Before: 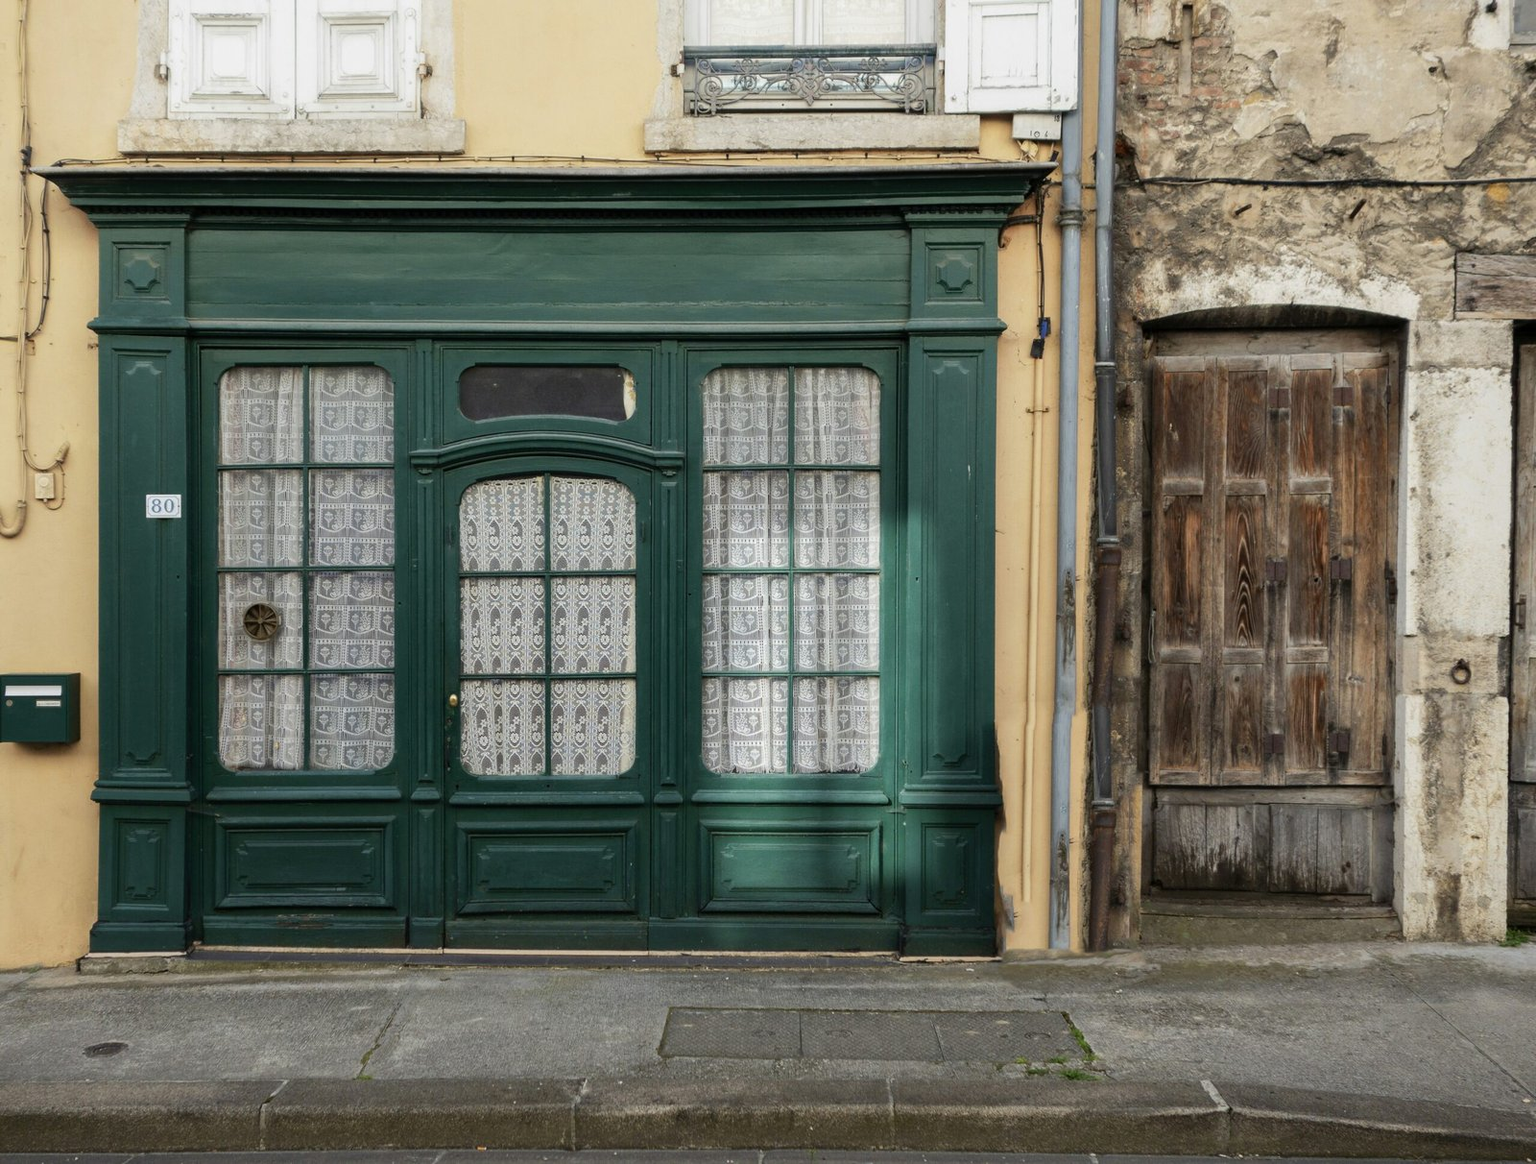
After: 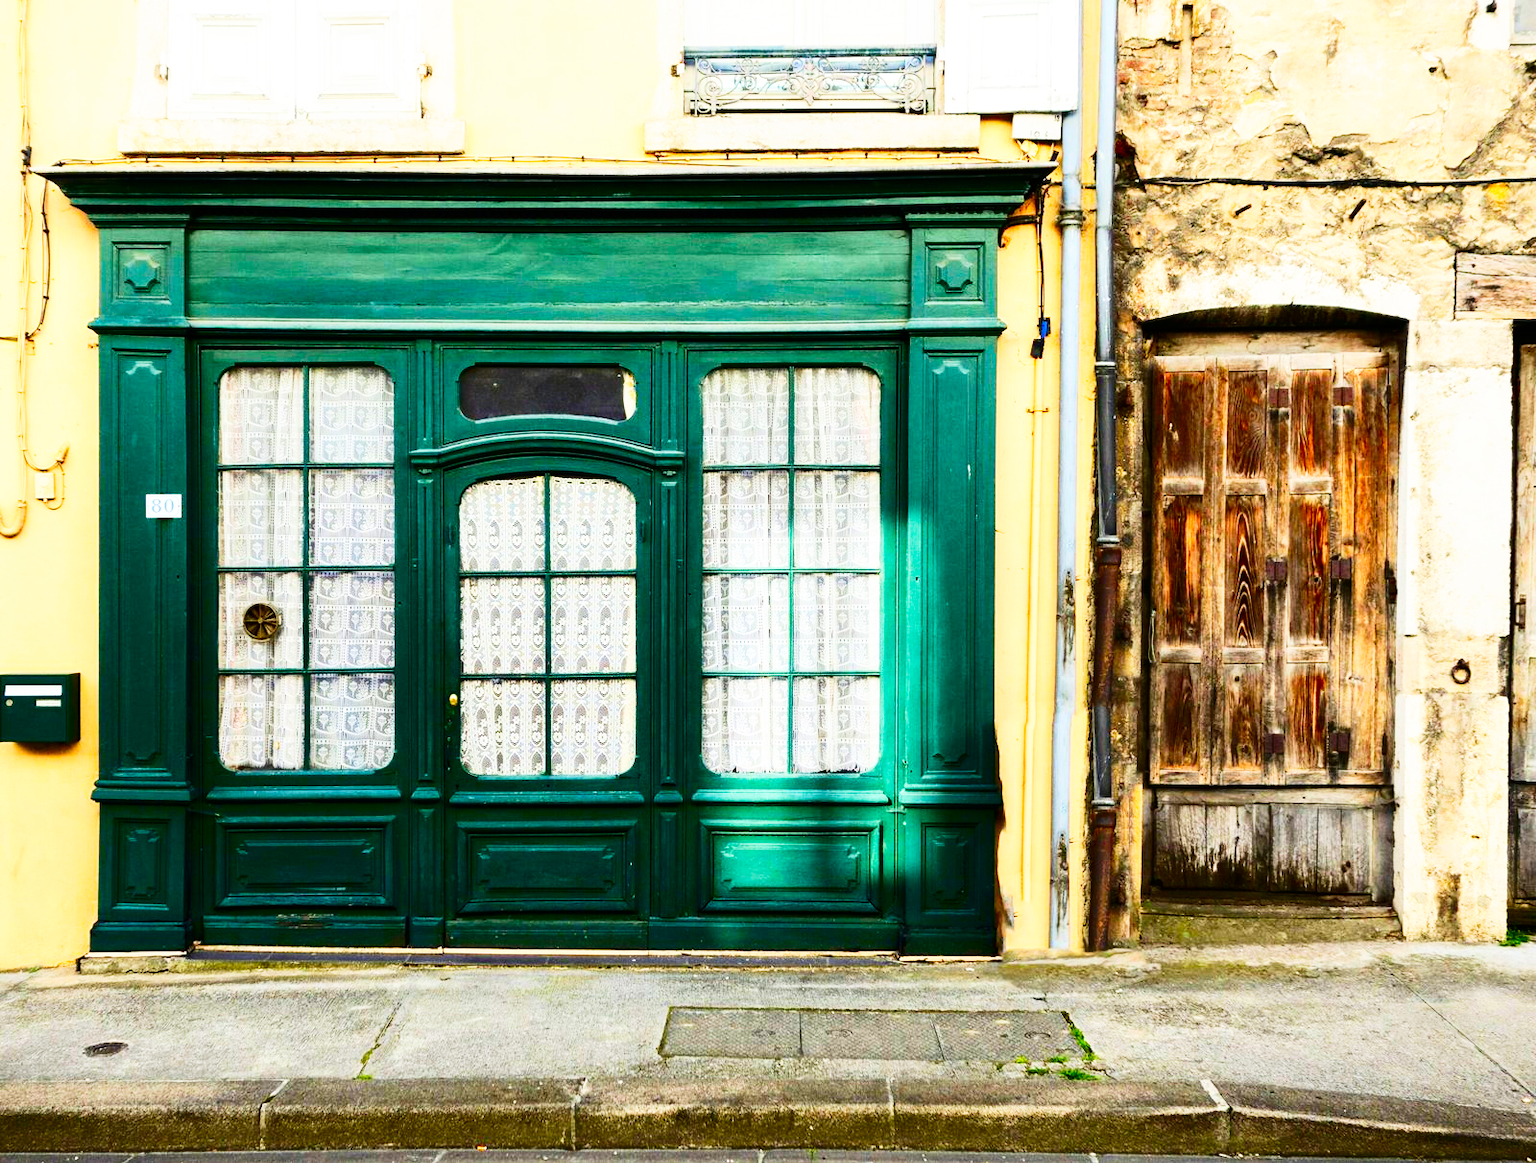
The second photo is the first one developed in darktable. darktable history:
contrast brightness saturation: contrast 0.26, brightness 0.02, saturation 0.87
base curve: curves: ch0 [(0, 0) (0.007, 0.004) (0.027, 0.03) (0.046, 0.07) (0.207, 0.54) (0.442, 0.872) (0.673, 0.972) (1, 1)], preserve colors none
